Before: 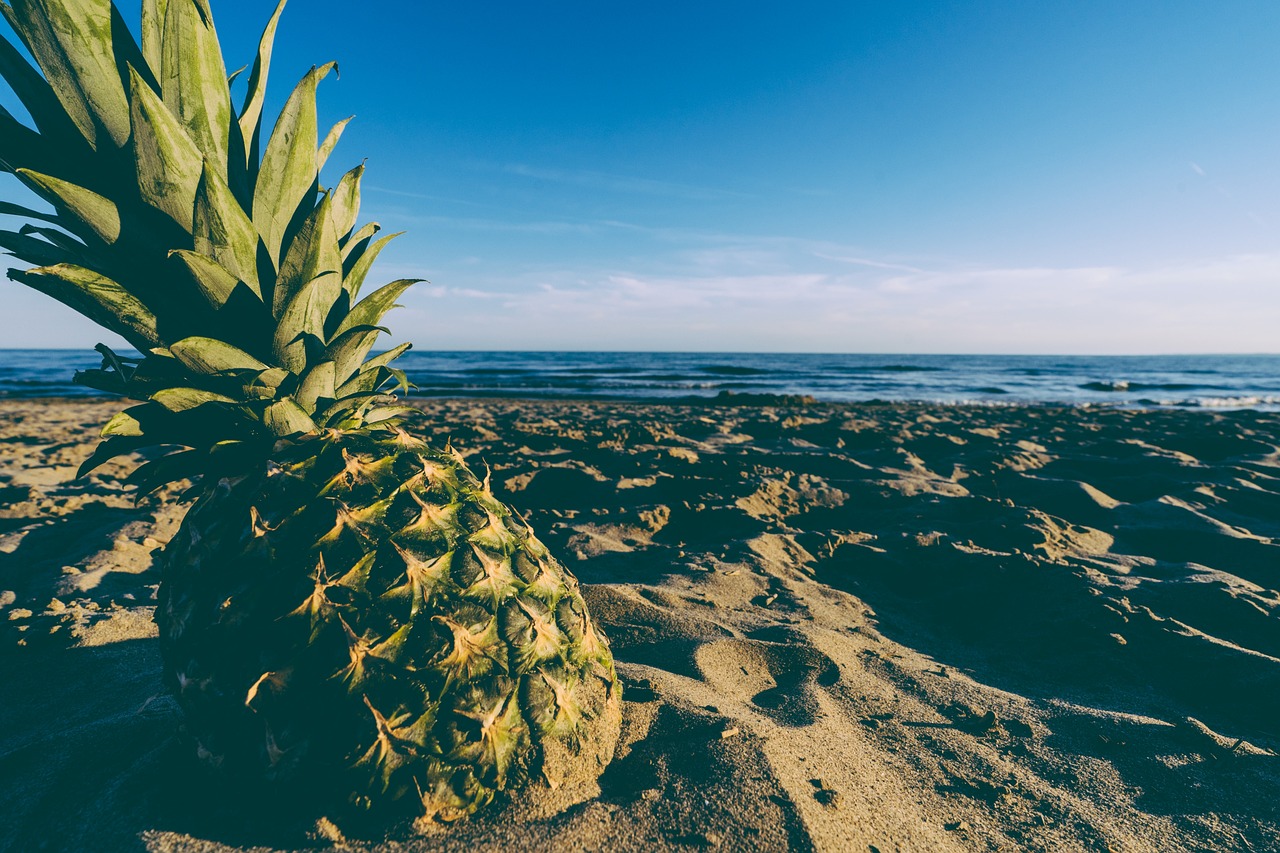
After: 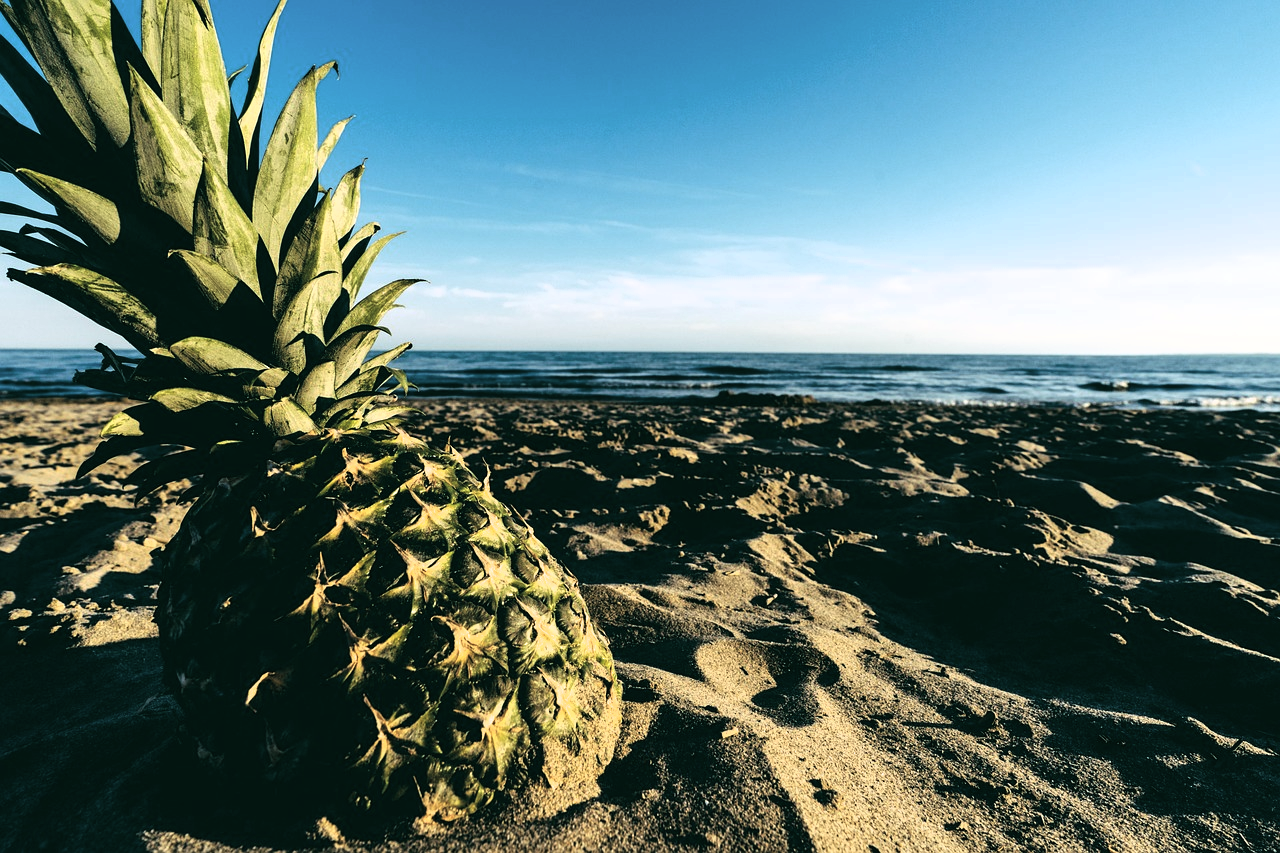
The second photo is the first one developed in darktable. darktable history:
filmic rgb: black relative exposure -8.2 EV, white relative exposure 2.2 EV, threshold 3 EV, hardness 7.11, latitude 85.74%, contrast 1.696, highlights saturation mix -4%, shadows ↔ highlights balance -2.69%, color science v5 (2021), contrast in shadows safe, contrast in highlights safe, enable highlight reconstruction true
color balance: mode lift, gamma, gain (sRGB), lift [1.04, 1, 1, 0.97], gamma [1.01, 1, 1, 0.97], gain [0.96, 1, 1, 0.97]
